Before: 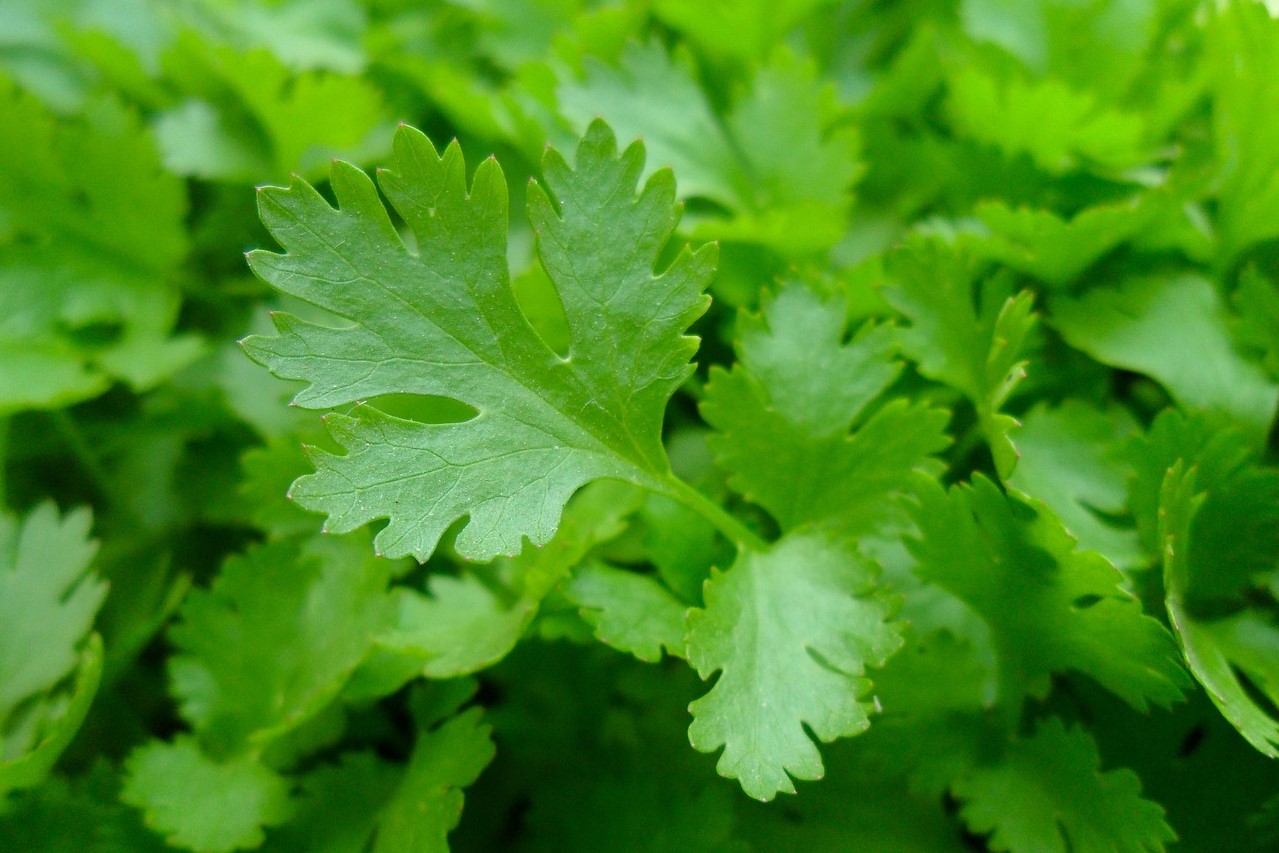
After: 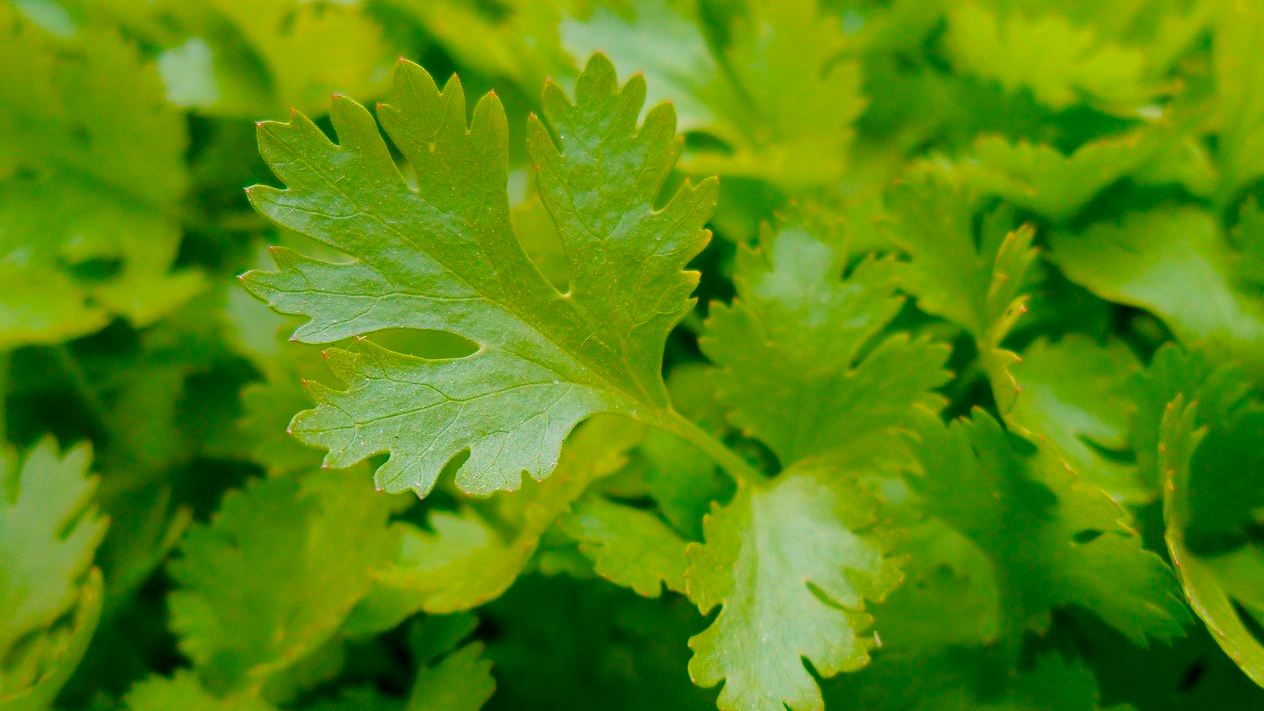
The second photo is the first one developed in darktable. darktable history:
color correction: highlights a* 19.5, highlights b* -11.53, saturation 1.69
color balance rgb: shadows lift › chroma 1%, shadows lift › hue 113°, highlights gain › chroma 0.2%, highlights gain › hue 333°, perceptual saturation grading › global saturation 20%, perceptual saturation grading › highlights -25%, perceptual saturation grading › shadows 25%, contrast -10%
crop: top 7.625%, bottom 8.027%
color zones: curves: ch1 [(0, 0.455) (0.063, 0.455) (0.286, 0.495) (0.429, 0.5) (0.571, 0.5) (0.714, 0.5) (0.857, 0.5) (1, 0.455)]; ch2 [(0, 0.532) (0.063, 0.521) (0.233, 0.447) (0.429, 0.489) (0.571, 0.5) (0.714, 0.5) (0.857, 0.5) (1, 0.532)]
